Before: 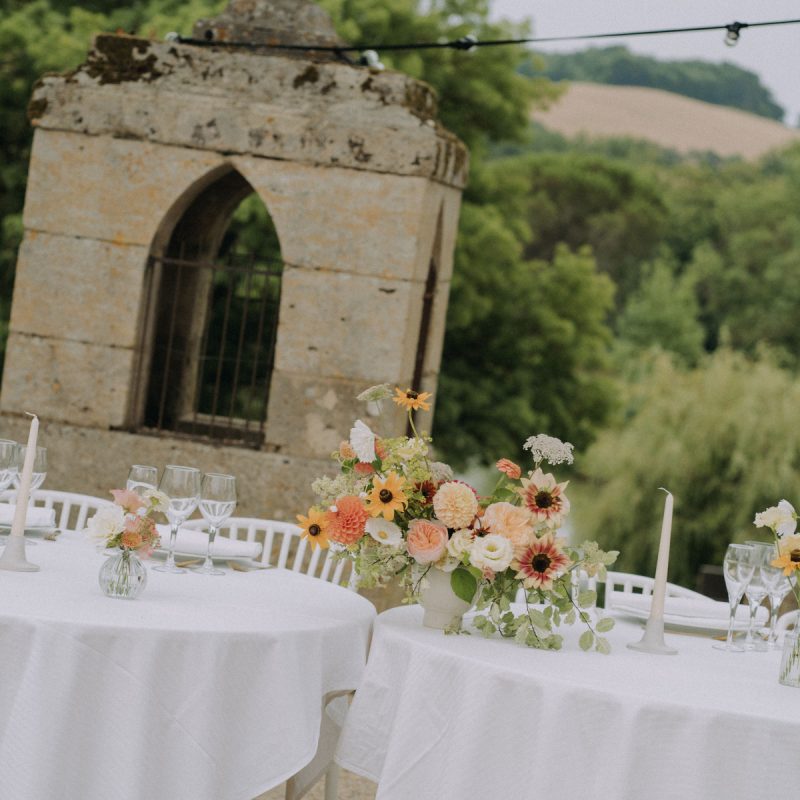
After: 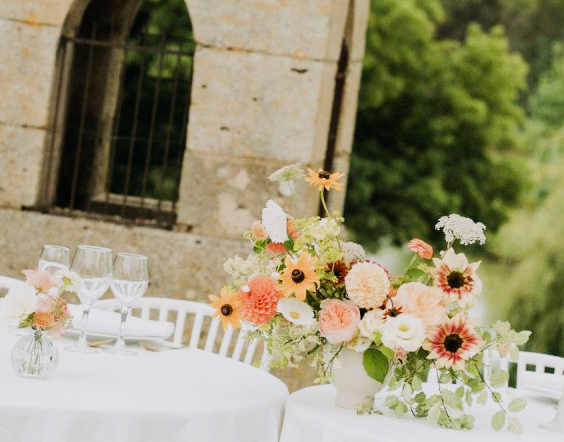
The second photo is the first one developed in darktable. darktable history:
exposure: exposure 0.722 EV, compensate highlight preservation false
crop: left 11.123%, top 27.61%, right 18.3%, bottom 17.034%
sigmoid: on, module defaults
